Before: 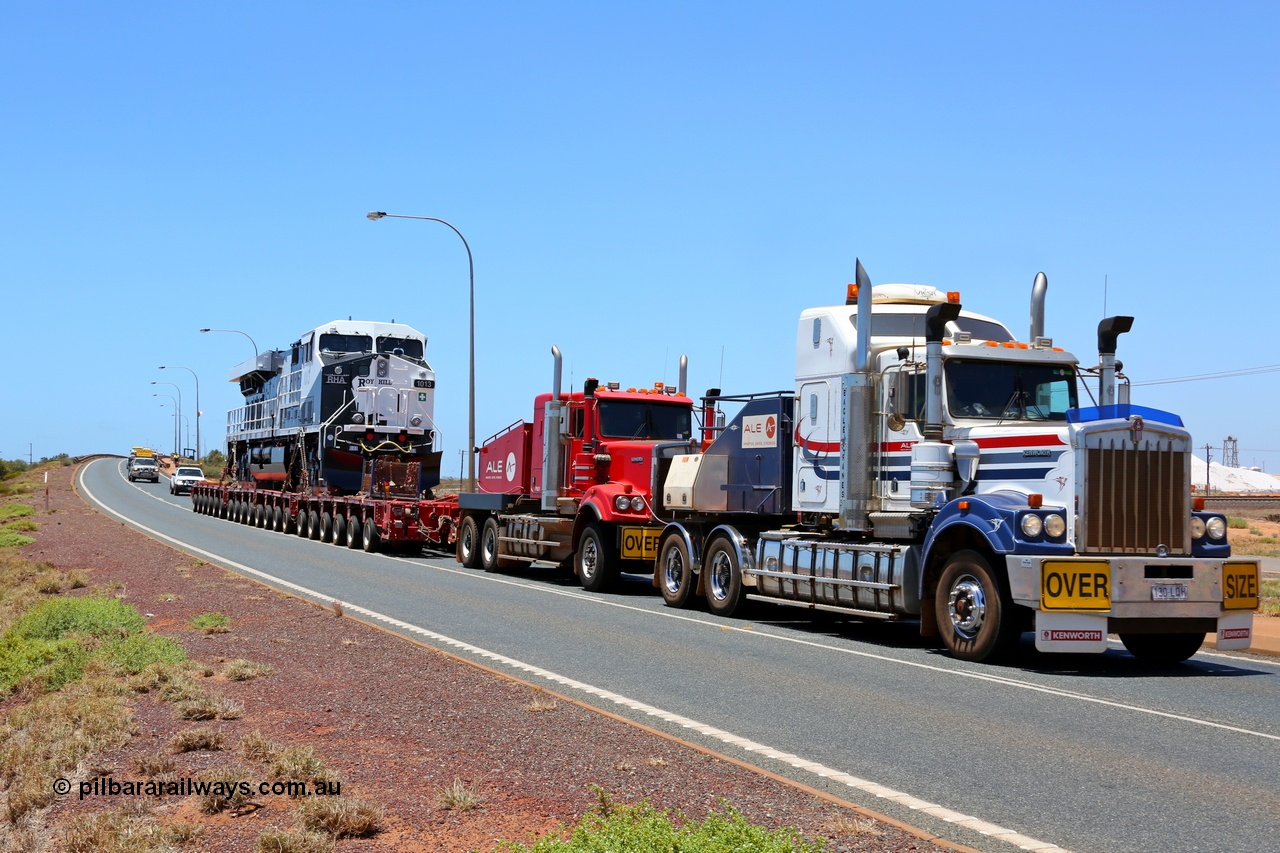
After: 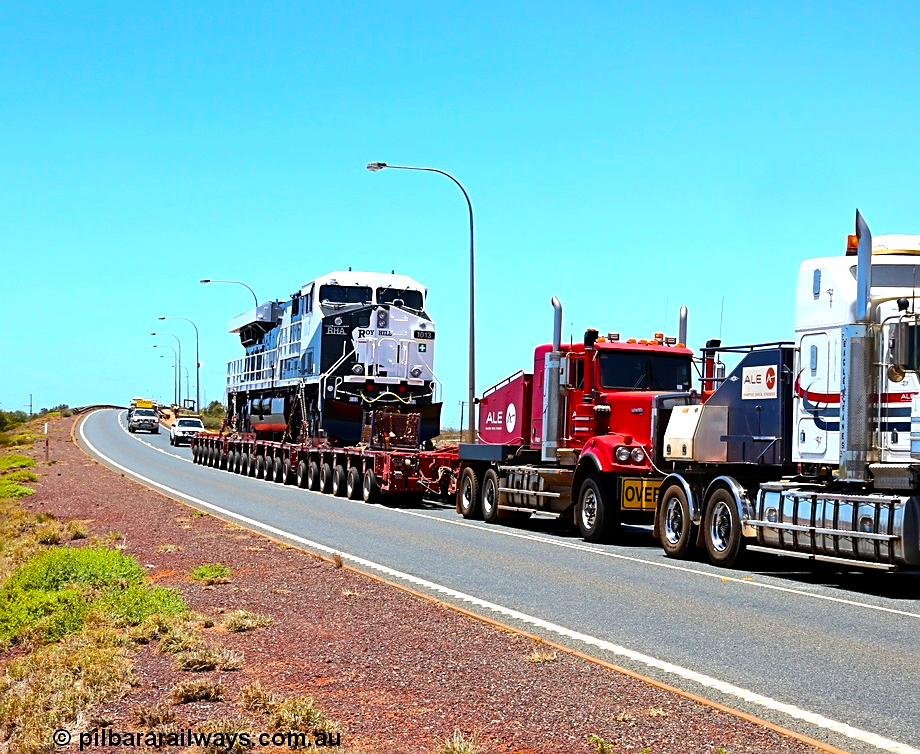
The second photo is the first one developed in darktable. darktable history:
color balance rgb: perceptual saturation grading › global saturation 31.091%, perceptual brilliance grading › highlights 19.611%, perceptual brilliance grading › mid-tones 20.689%, perceptual brilliance grading › shadows -20.623%, global vibrance 20%
sharpen: on, module defaults
crop: top 5.783%, right 27.85%, bottom 5.737%
